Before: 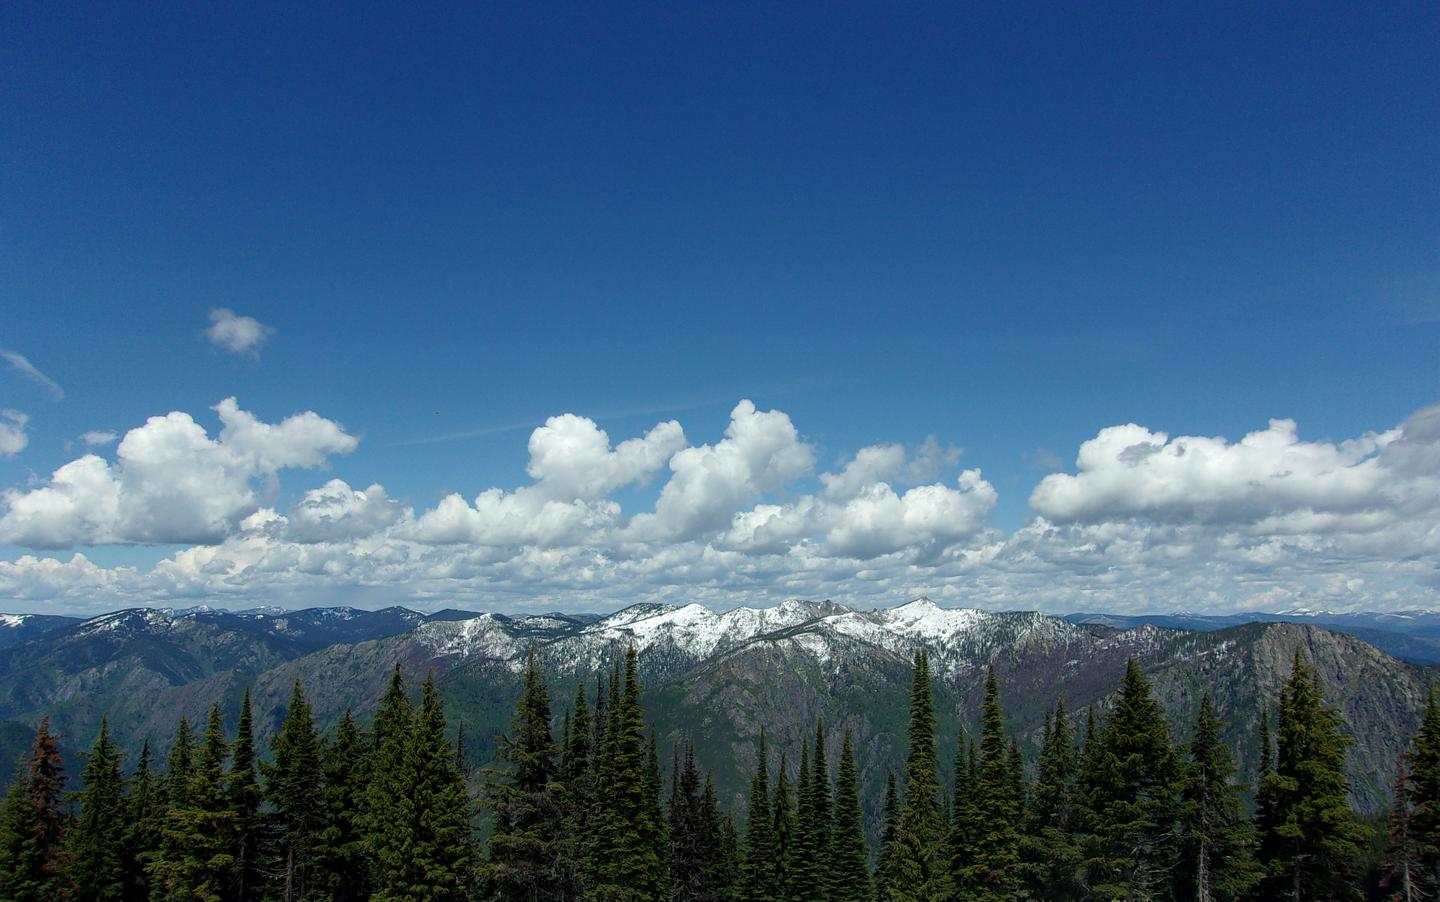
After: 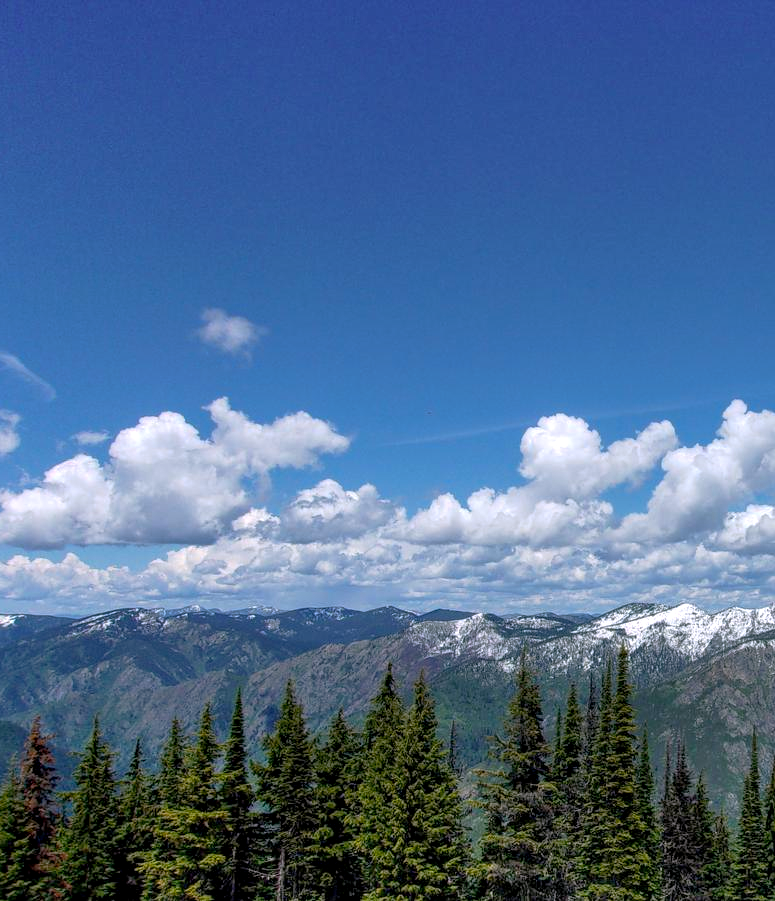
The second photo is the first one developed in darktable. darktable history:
tone curve: curves: ch0 [(0, 0) (0.003, 0.005) (0.011, 0.016) (0.025, 0.036) (0.044, 0.071) (0.069, 0.112) (0.1, 0.149) (0.136, 0.187) (0.177, 0.228) (0.224, 0.272) (0.277, 0.32) (0.335, 0.374) (0.399, 0.429) (0.468, 0.479) (0.543, 0.538) (0.623, 0.609) (0.709, 0.697) (0.801, 0.789) (0.898, 0.876) (1, 1)], preserve colors none
local contrast: on, module defaults
white balance: red 1.05, blue 1.072
crop: left 0.587%, right 45.588%, bottom 0.086%
color correction: saturation 0.99
shadows and highlights: white point adjustment 1, soften with gaussian
color balance rgb: perceptual saturation grading › global saturation 20%, global vibrance 20%
